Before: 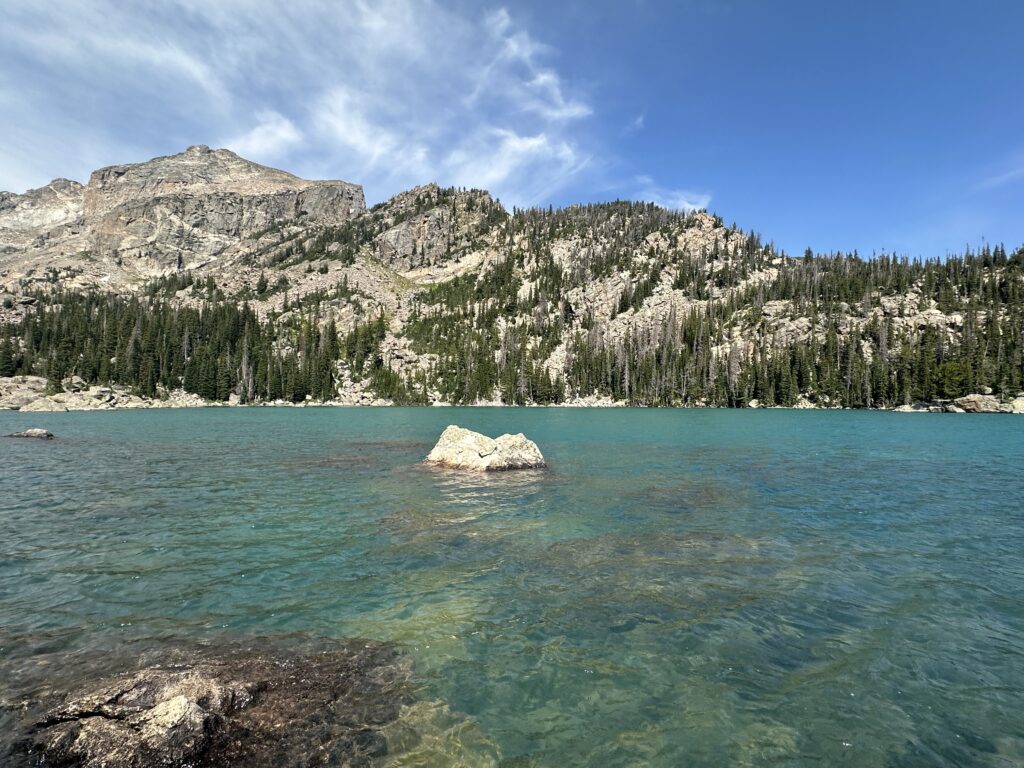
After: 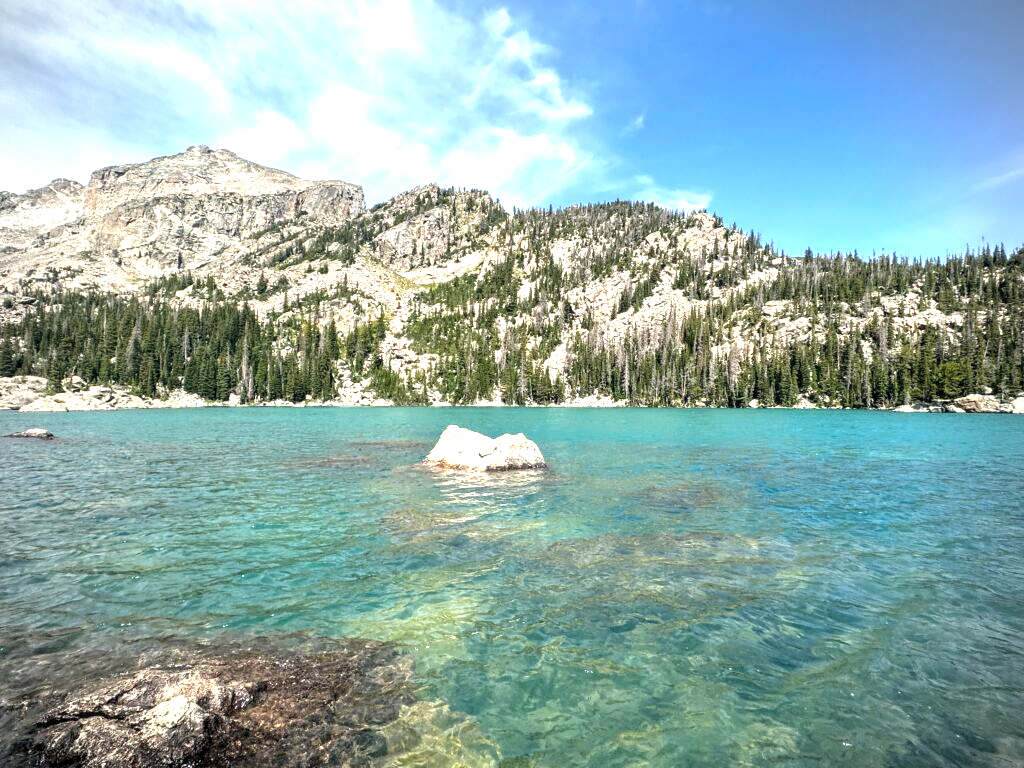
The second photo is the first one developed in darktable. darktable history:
vignetting: on, module defaults
local contrast: on, module defaults
exposure: black level correction 0, exposure 1.102 EV, compensate exposure bias true, compensate highlight preservation false
